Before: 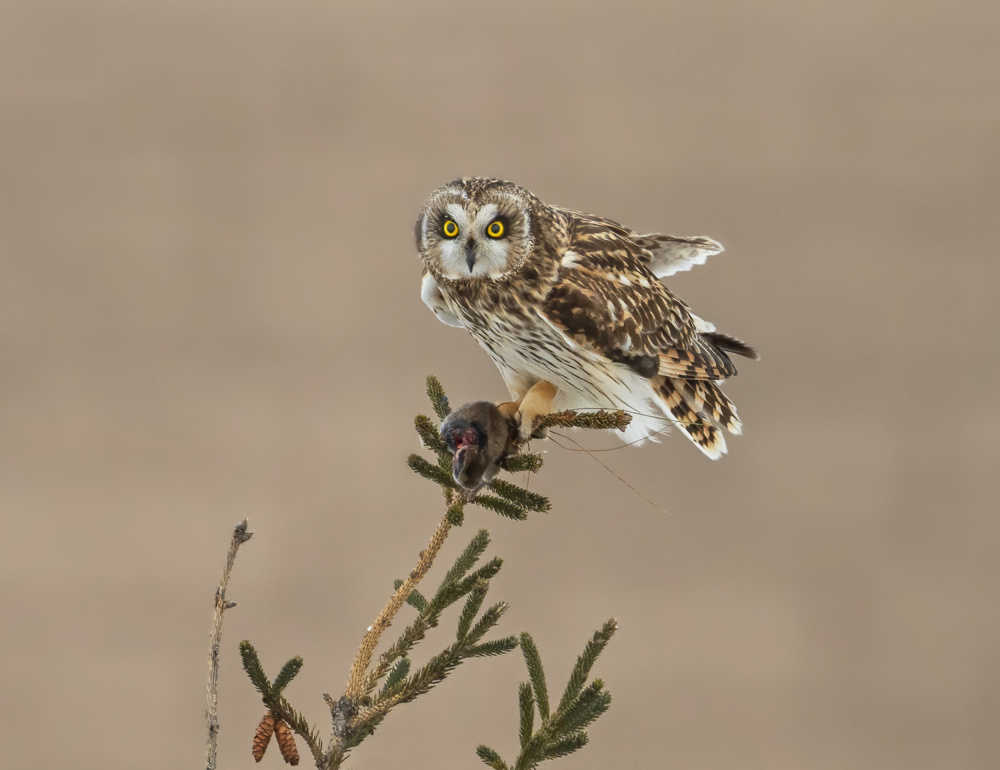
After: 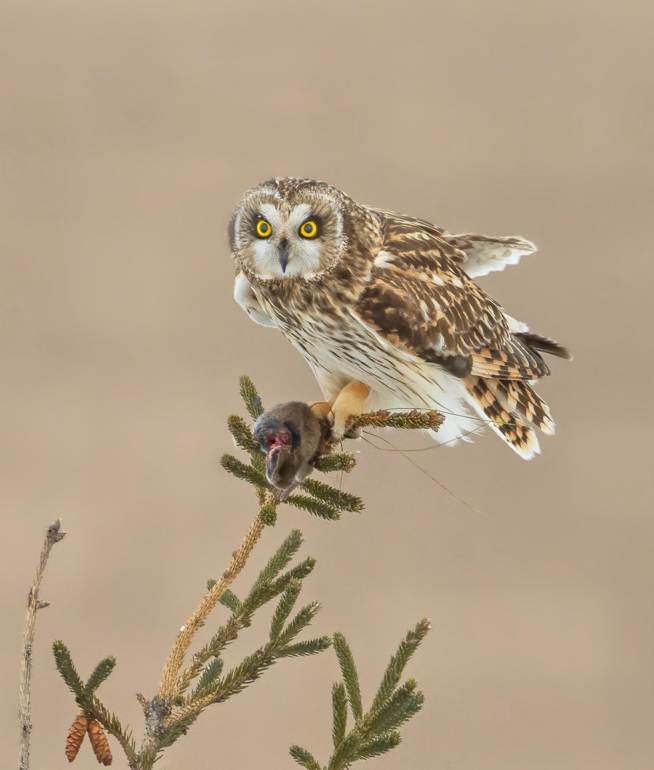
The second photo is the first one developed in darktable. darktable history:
levels: levels [0, 0.445, 1]
crop and rotate: left 18.78%, right 15.741%
